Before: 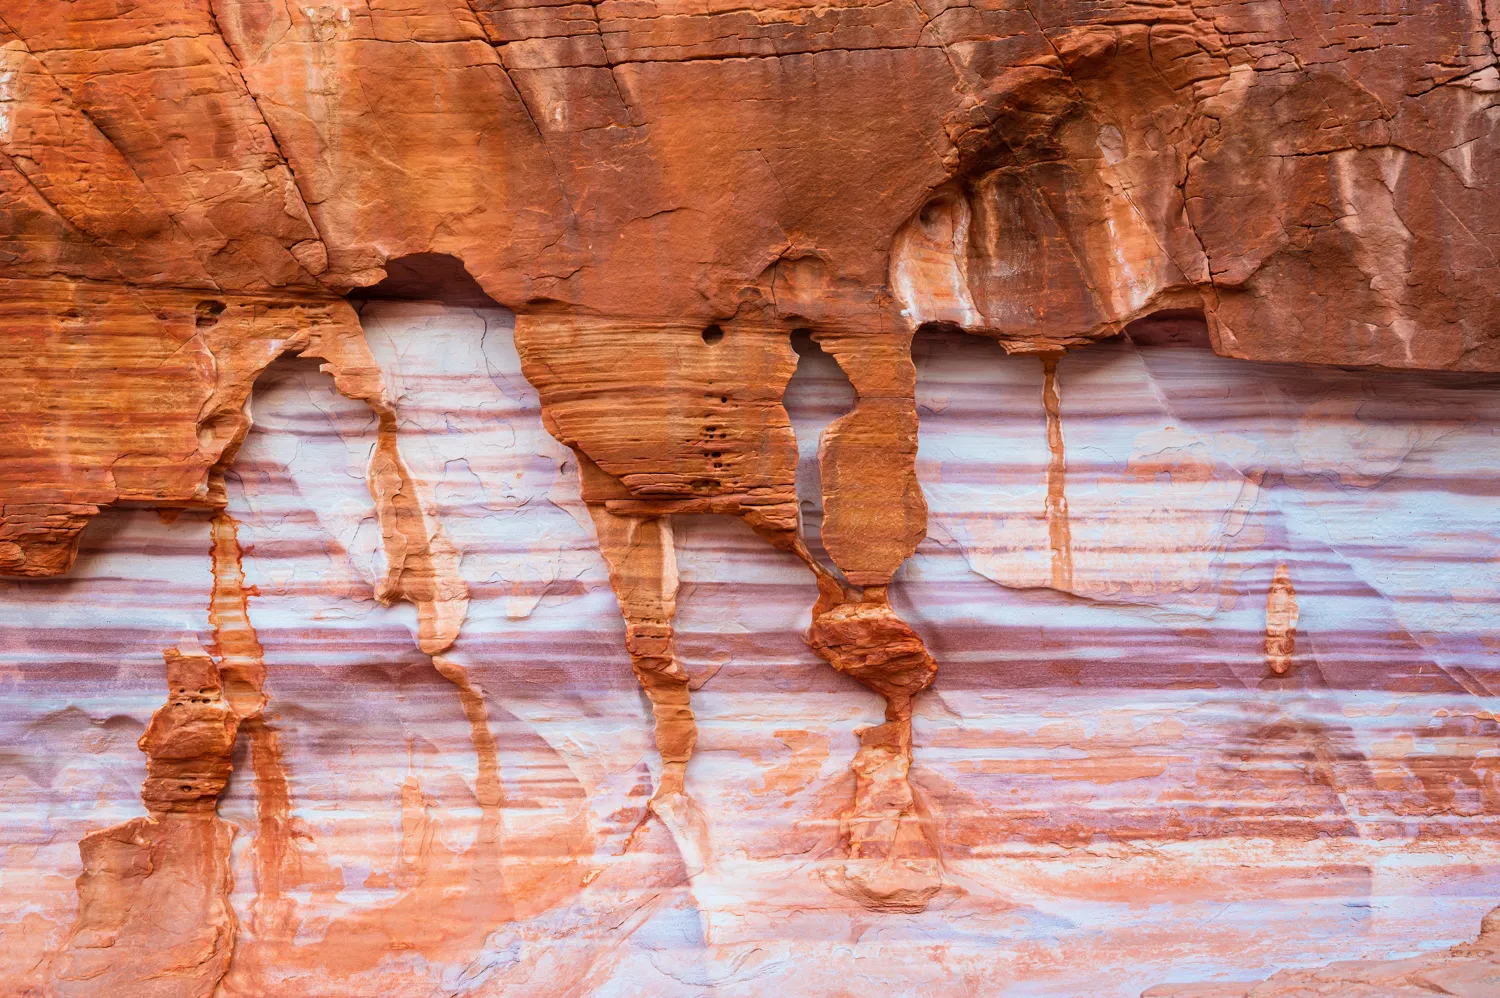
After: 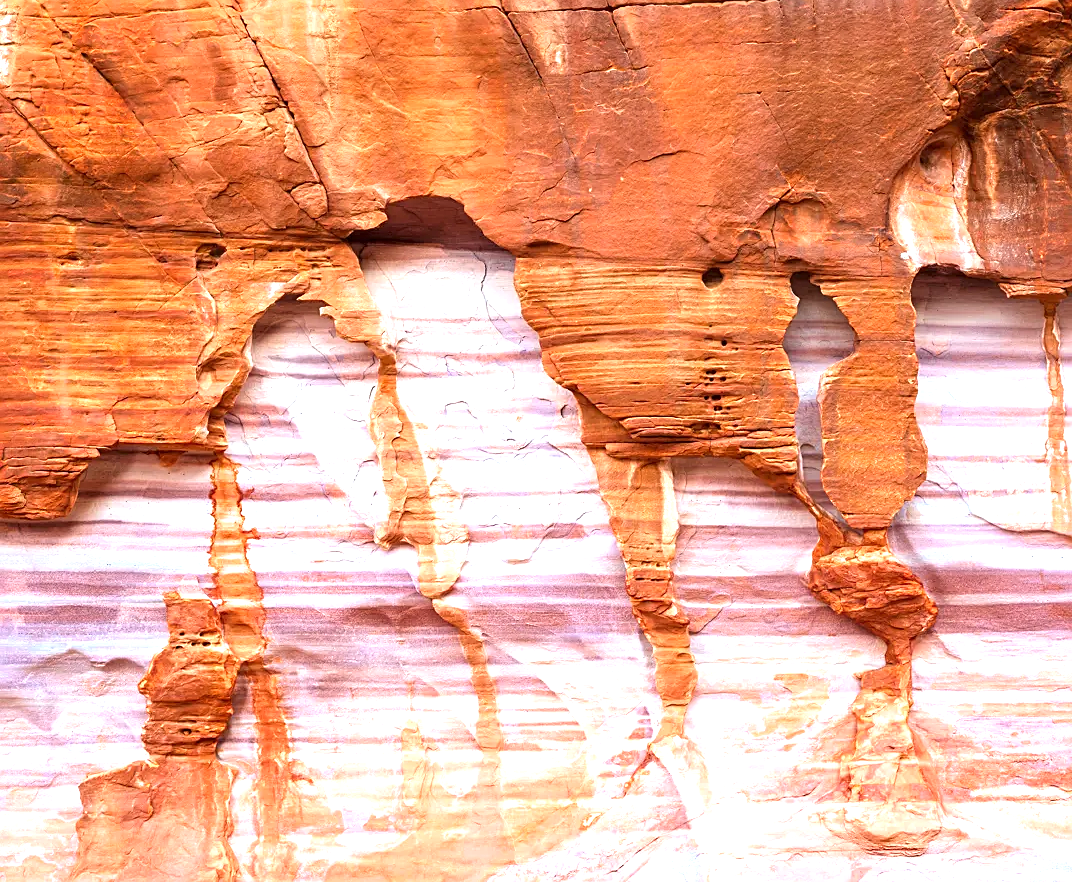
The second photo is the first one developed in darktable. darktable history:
sharpen: on, module defaults
exposure: exposure 1 EV, compensate highlight preservation false
crop: top 5.803%, right 27.864%, bottom 5.804%
